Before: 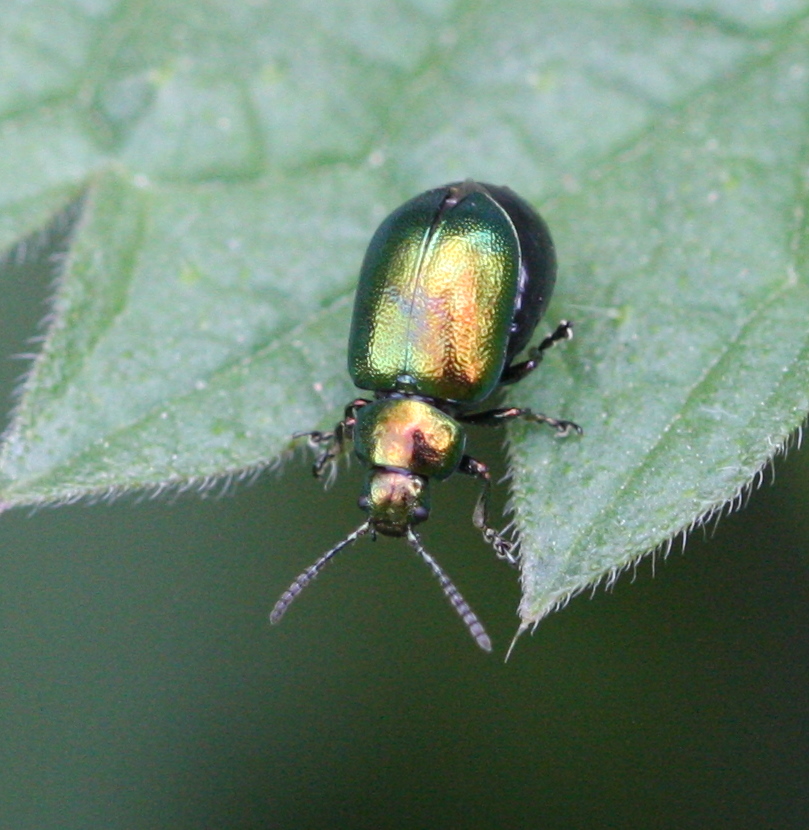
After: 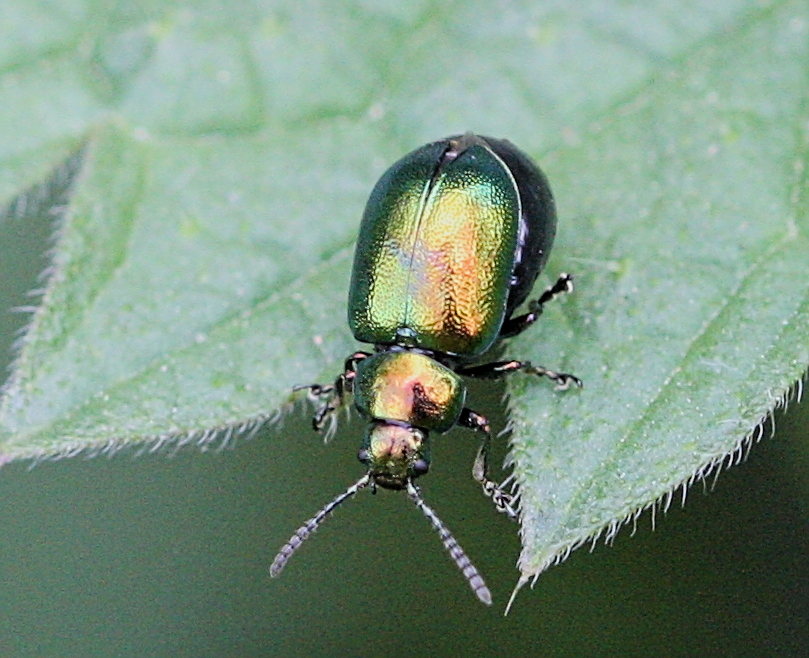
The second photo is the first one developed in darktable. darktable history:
crop and rotate: top 5.667%, bottom 14.937%
sharpen: on, module defaults
filmic rgb: black relative exposure -7.65 EV, white relative exposure 4.56 EV, hardness 3.61, color science v6 (2022)
exposure: exposure 0.376 EV, compensate highlight preservation false
contrast equalizer: octaves 7, y [[0.509, 0.514, 0.523, 0.542, 0.578, 0.603], [0.5 ×6], [0.509, 0.514, 0.523, 0.542, 0.578, 0.603], [0.001, 0.002, 0.003, 0.005, 0.01, 0.013], [0.001, 0.002, 0.003, 0.005, 0.01, 0.013]]
